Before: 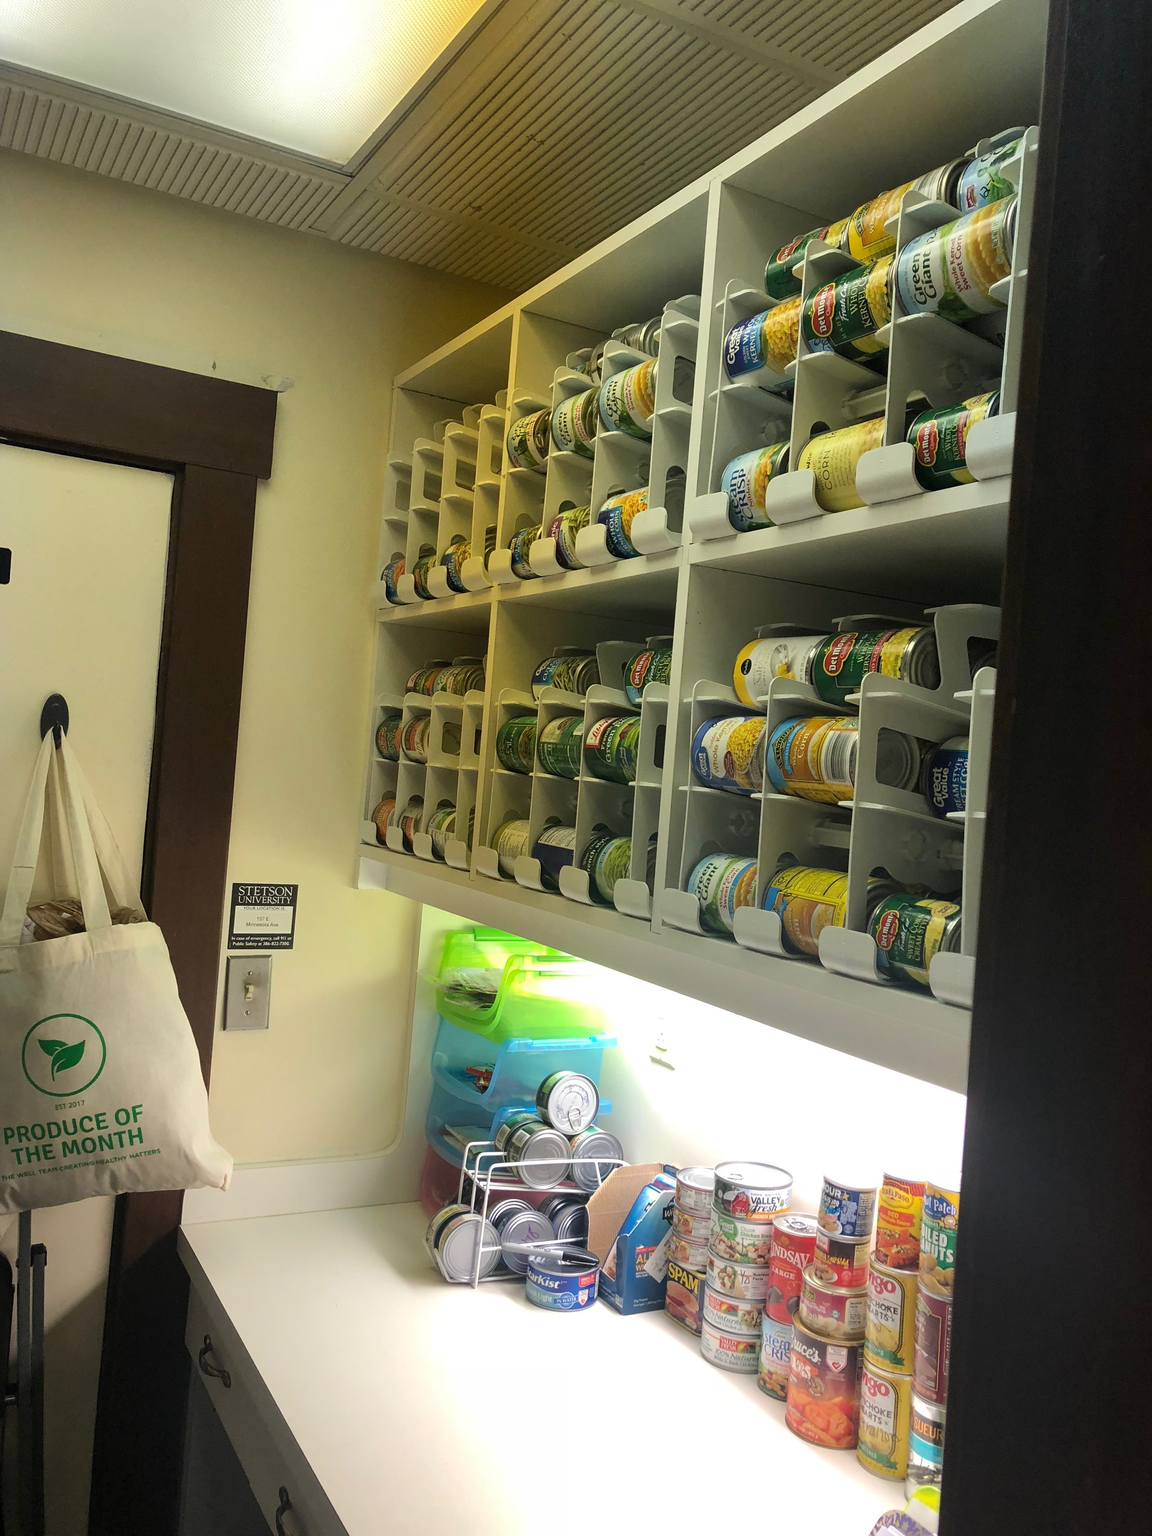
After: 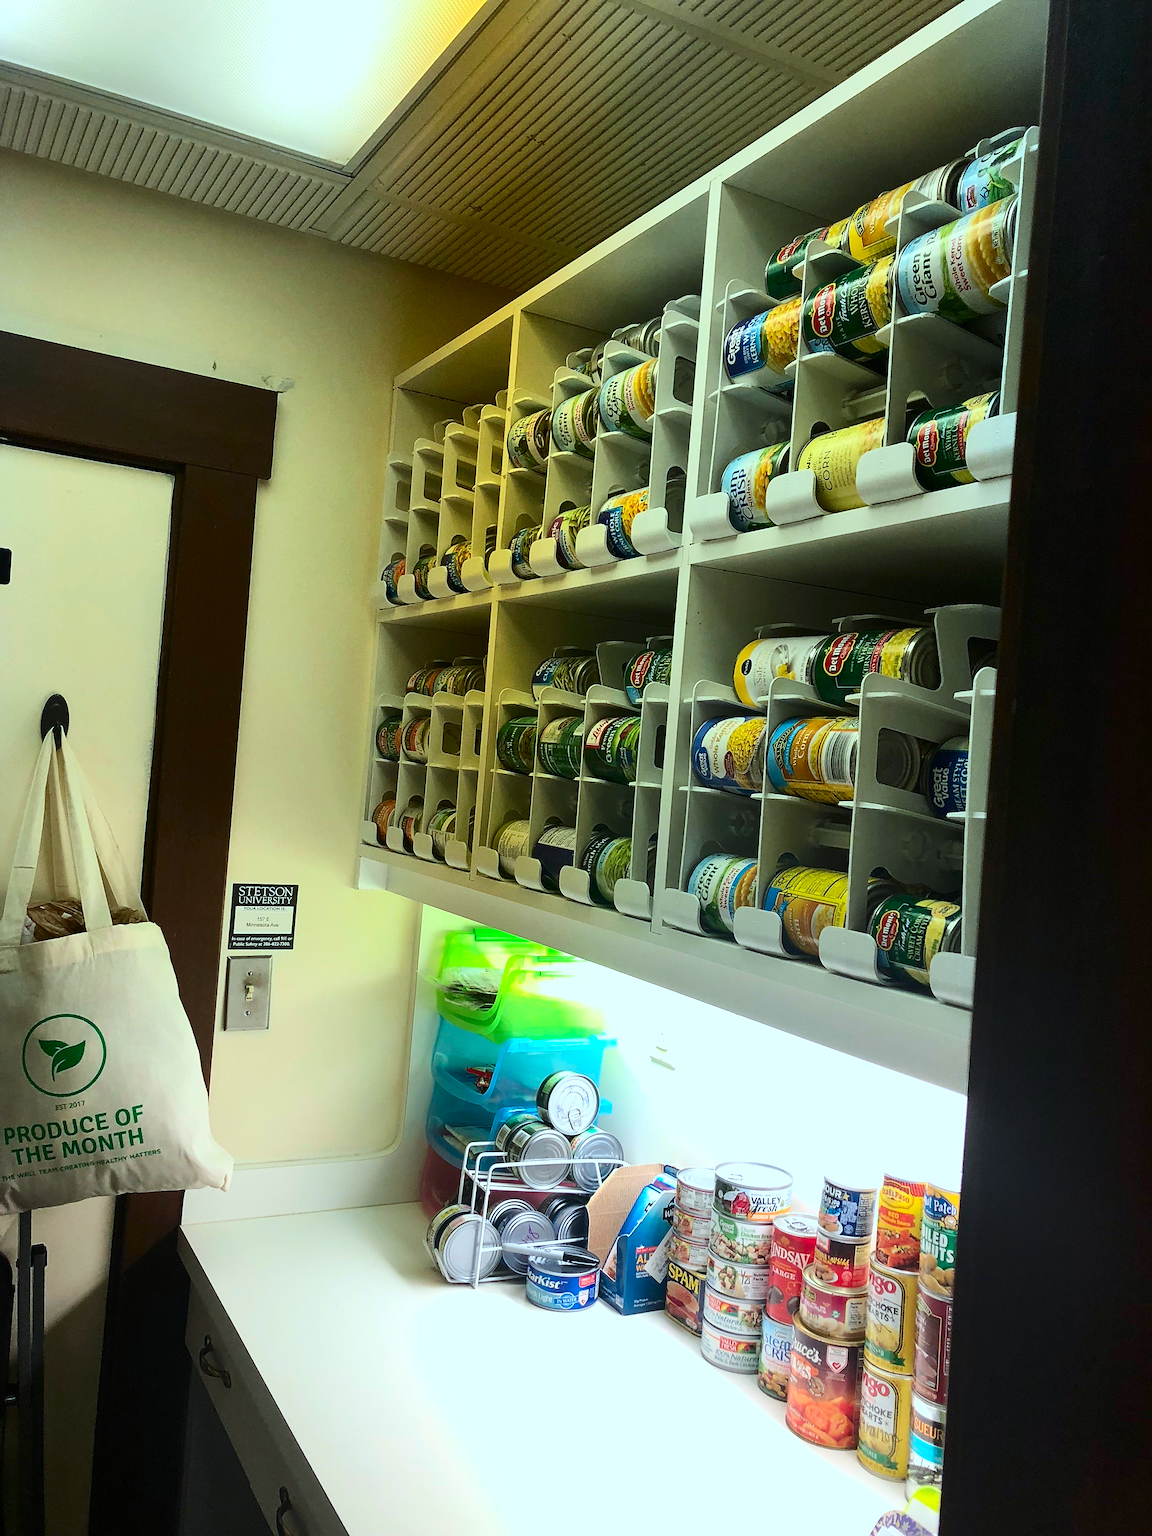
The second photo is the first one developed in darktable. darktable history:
sharpen: on, module defaults
color correction: highlights a* -12.9, highlights b* -17.51, saturation 0.712
contrast brightness saturation: contrast 0.27, brightness 0.015, saturation 0.864
